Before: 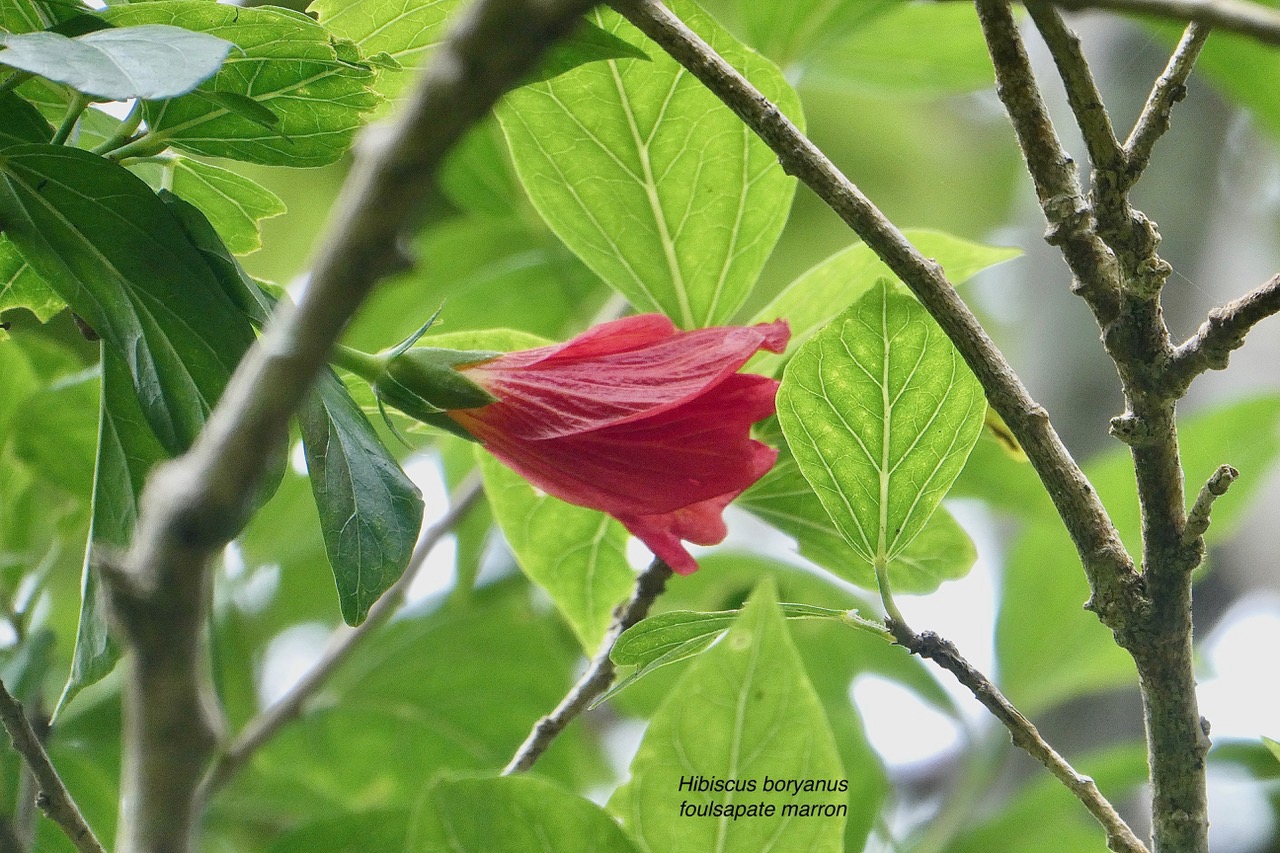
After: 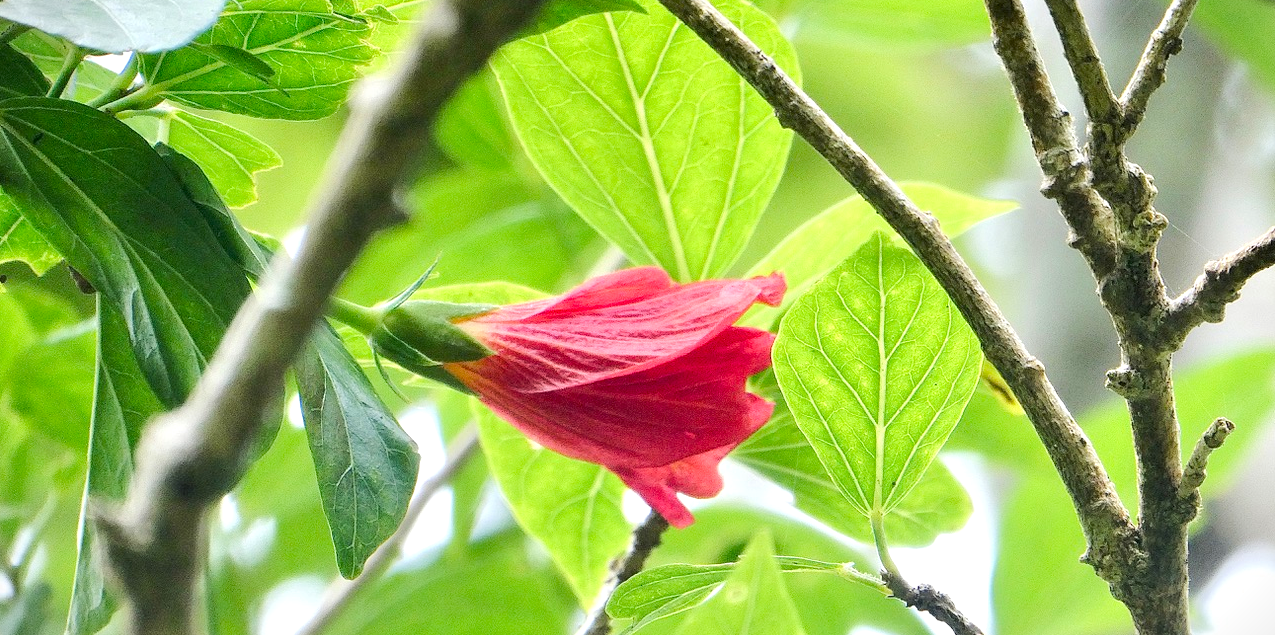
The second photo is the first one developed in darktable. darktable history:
crop: left 0.381%, top 5.567%, bottom 19.911%
tone curve: curves: ch0 [(0, 0) (0.037, 0.011) (0.131, 0.108) (0.279, 0.279) (0.476, 0.554) (0.617, 0.693) (0.704, 0.77) (0.813, 0.852) (0.916, 0.924) (1, 0.993)]; ch1 [(0, 0) (0.318, 0.278) (0.444, 0.427) (0.493, 0.492) (0.508, 0.502) (0.534, 0.529) (0.562, 0.563) (0.626, 0.662) (0.746, 0.764) (1, 1)]; ch2 [(0, 0) (0.316, 0.292) (0.381, 0.37) (0.423, 0.448) (0.476, 0.492) (0.502, 0.498) (0.522, 0.518) (0.533, 0.532) (0.586, 0.631) (0.634, 0.663) (0.7, 0.7) (0.861, 0.808) (1, 0.951)], color space Lab, linked channels, preserve colors none
vignetting: fall-off start 99.54%, width/height ratio 1.306
exposure: exposure 0.6 EV, compensate exposure bias true, compensate highlight preservation false
